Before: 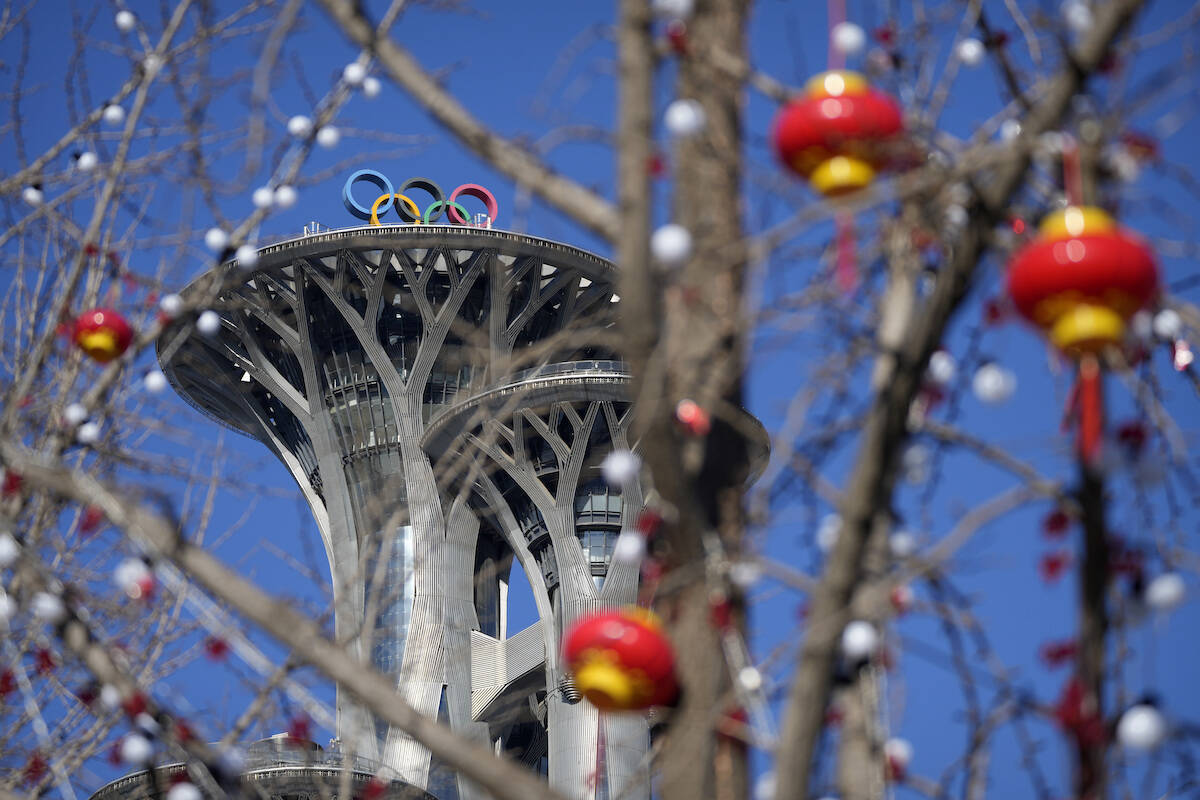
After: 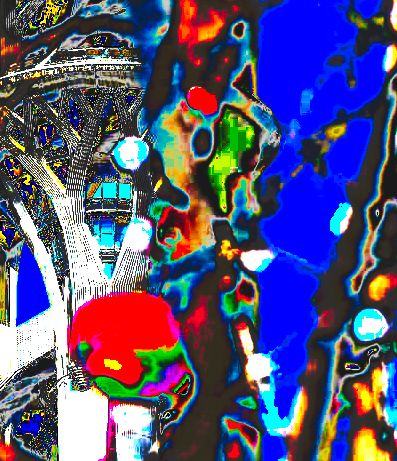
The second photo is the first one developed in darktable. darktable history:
crop: left 40.878%, top 39.176%, right 25.993%, bottom 3.081%
tone curve: curves: ch0 [(0, 0) (0.003, 0.99) (0.011, 0.983) (0.025, 0.934) (0.044, 0.719) (0.069, 0.382) (0.1, 0.204) (0.136, 0.093) (0.177, 0.094) (0.224, 0.093) (0.277, 0.098) (0.335, 0.214) (0.399, 0.616) (0.468, 0.827) (0.543, 0.464) (0.623, 0.145) (0.709, 0.127) (0.801, 0.187) (0.898, 0.203) (1, 1)], preserve colors none
exposure: black level correction 0.001, exposure 2 EV, compensate highlight preservation false
